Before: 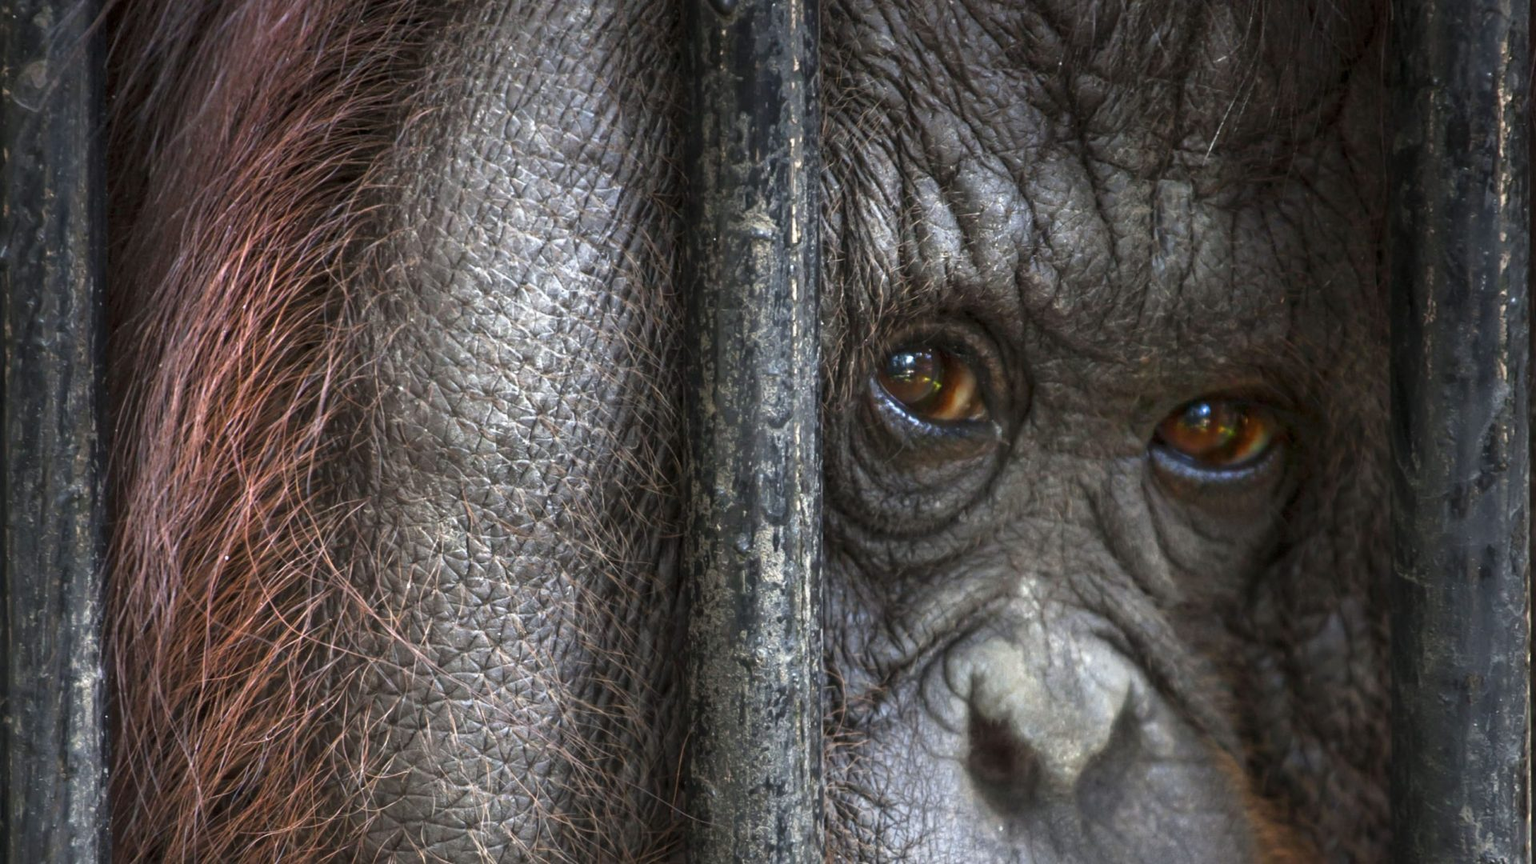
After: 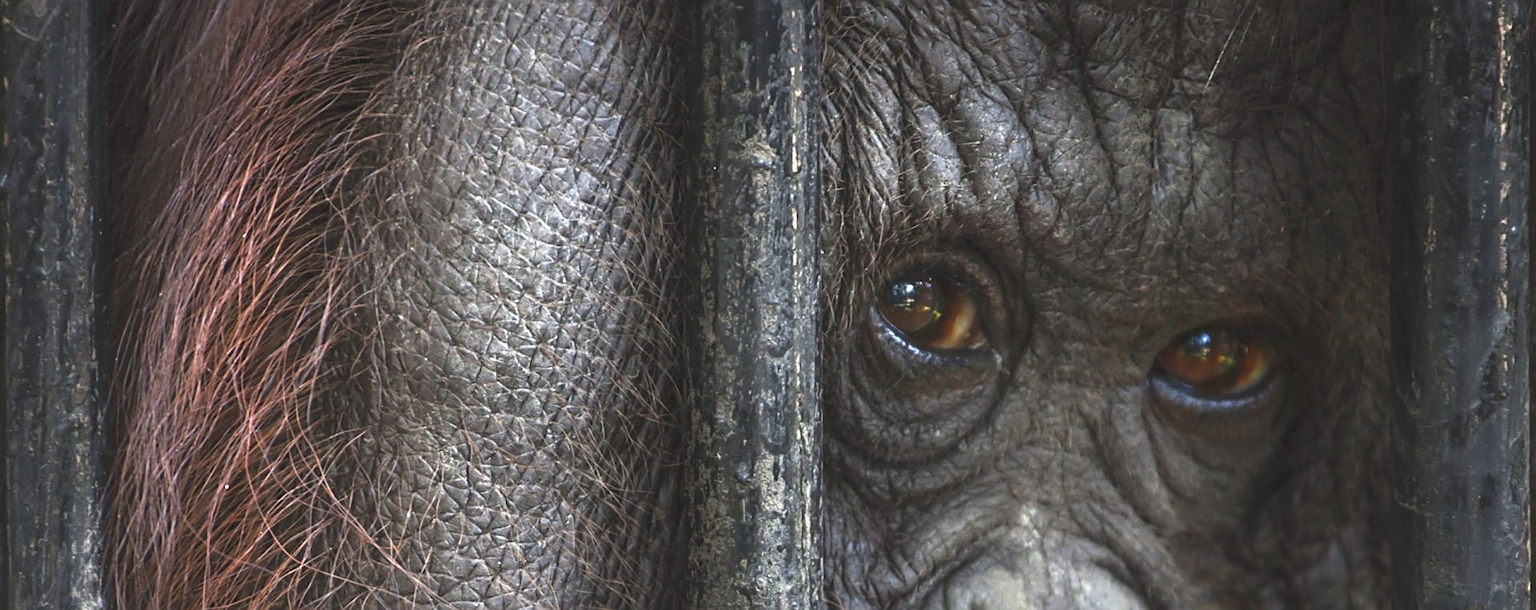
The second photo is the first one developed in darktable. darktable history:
exposure: black level correction -0.015, exposure -0.125 EV, compensate highlight preservation false
crop and rotate: top 8.293%, bottom 20.996%
sharpen: on, module defaults
